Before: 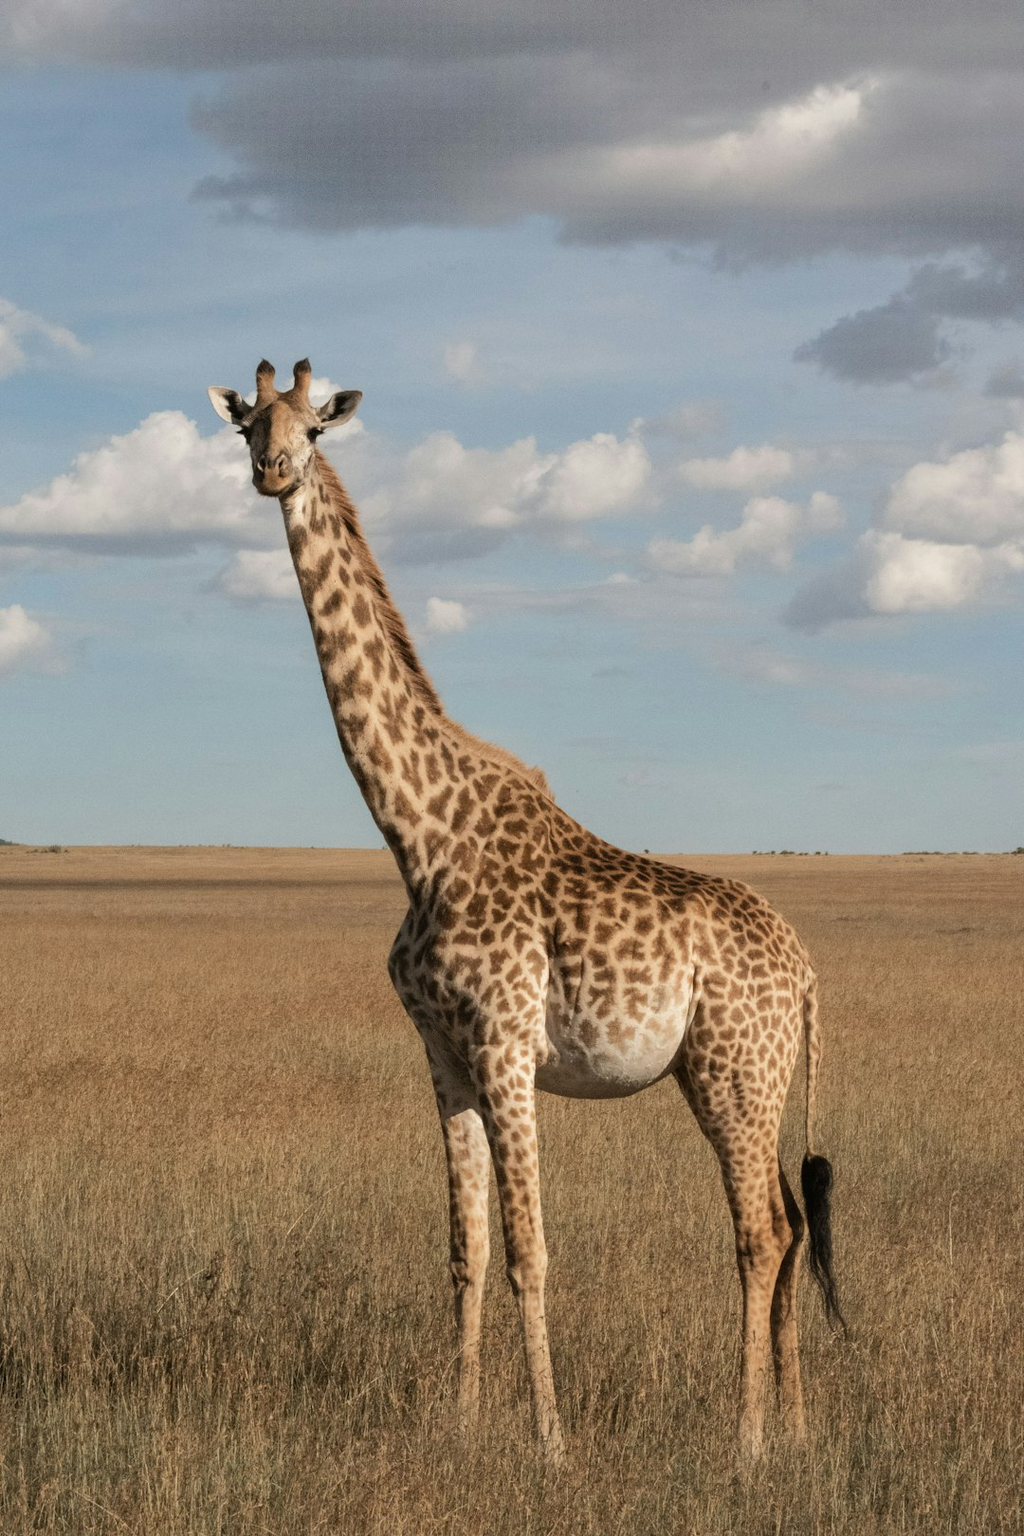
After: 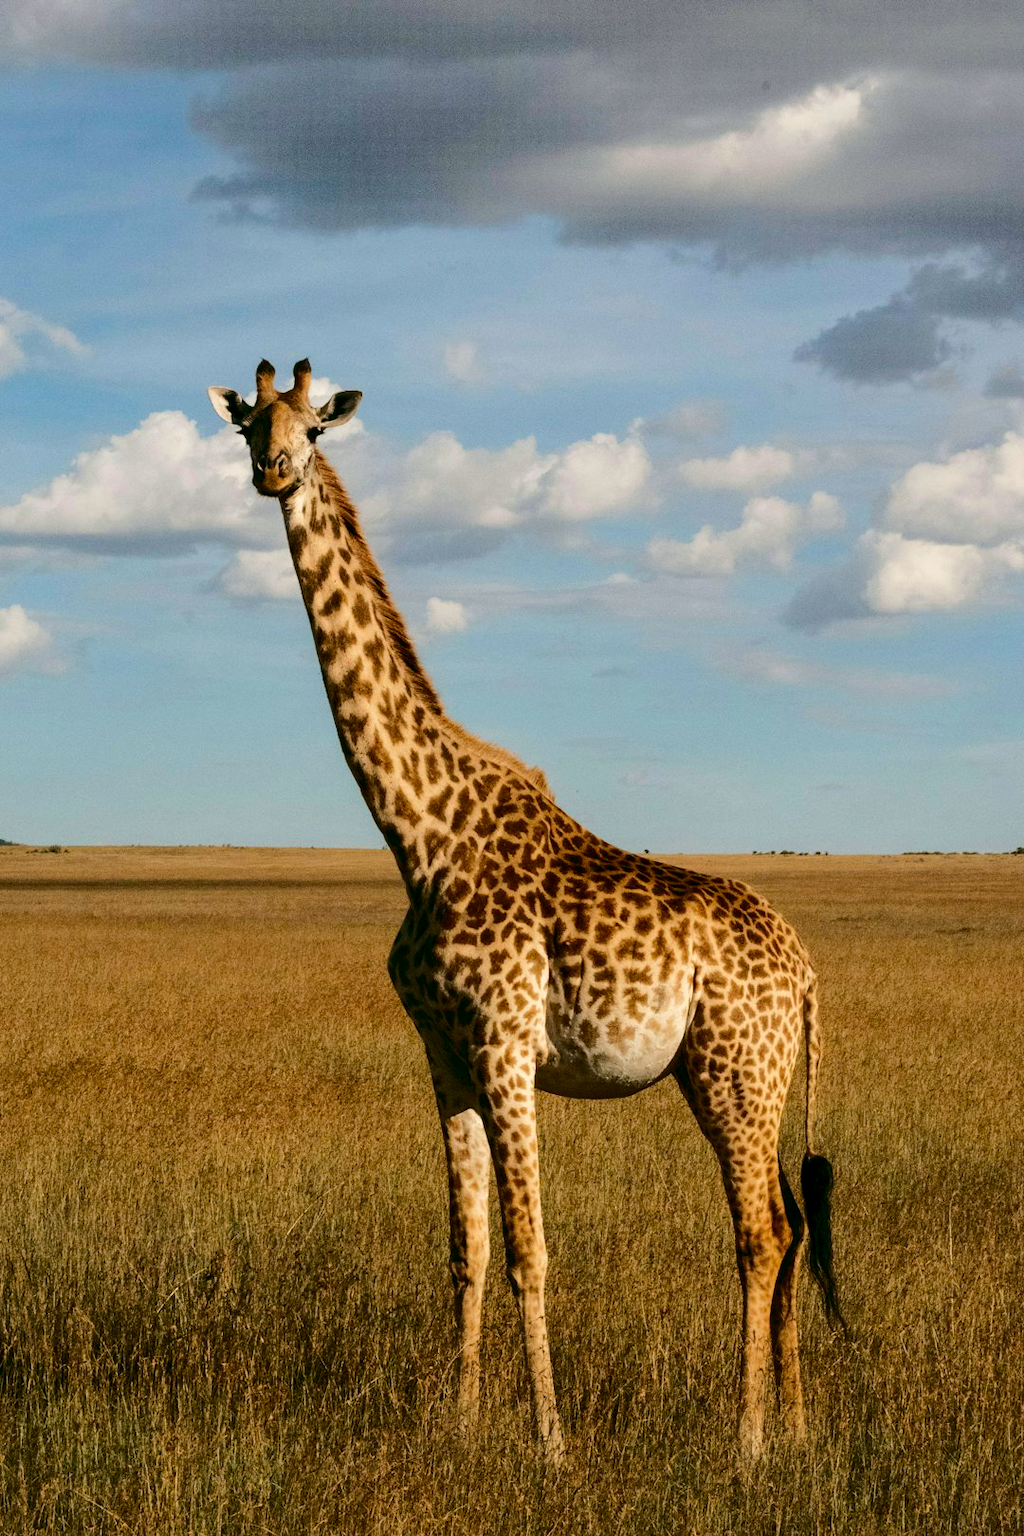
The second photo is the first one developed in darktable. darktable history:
contrast brightness saturation: contrast 0.236, brightness -0.242, saturation 0.144
color balance rgb: power › hue 71.79°, highlights gain › chroma 0.145%, highlights gain › hue 331.12°, global offset › luminance -0.331%, global offset › chroma 0.111%, global offset › hue 167.05°, linear chroma grading › global chroma 15.516%, perceptual saturation grading › global saturation 13.174%, perceptual brilliance grading › mid-tones 9.134%, perceptual brilliance grading › shadows 14.945%
